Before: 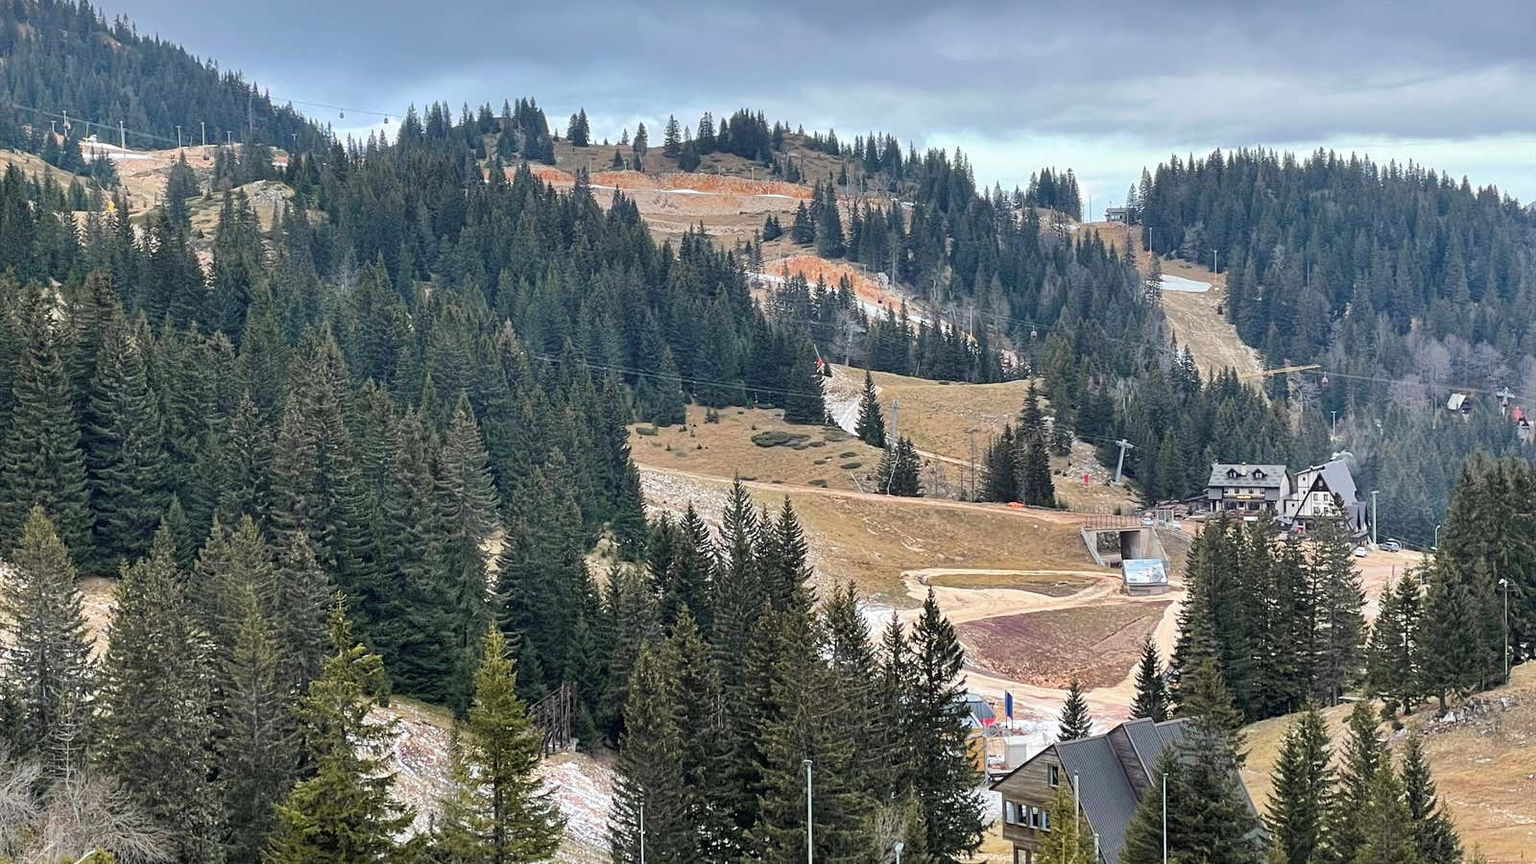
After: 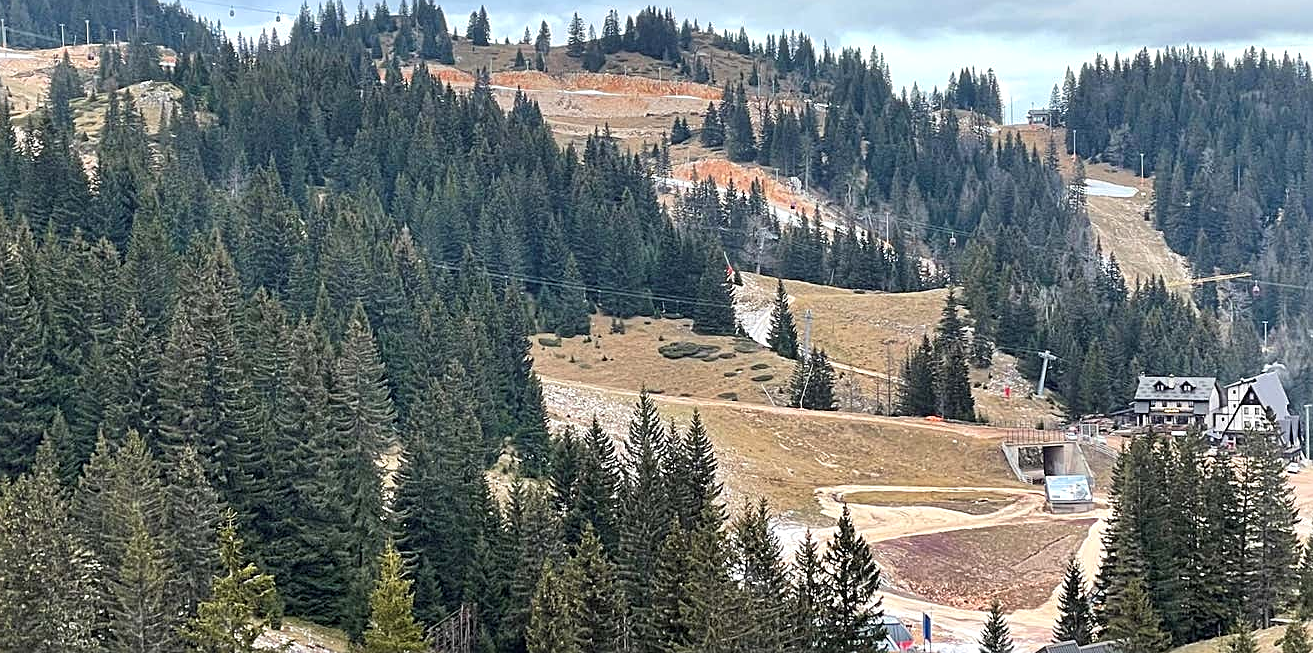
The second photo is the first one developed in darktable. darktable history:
exposure: exposure 0.197 EV, compensate exposure bias true, compensate highlight preservation false
crop: left 7.754%, top 11.968%, right 10.137%, bottom 15.442%
color zones: curves: ch2 [(0, 0.5) (0.143, 0.5) (0.286, 0.489) (0.415, 0.421) (0.571, 0.5) (0.714, 0.5) (0.857, 0.5) (1, 0.5)]
sharpen: on, module defaults
